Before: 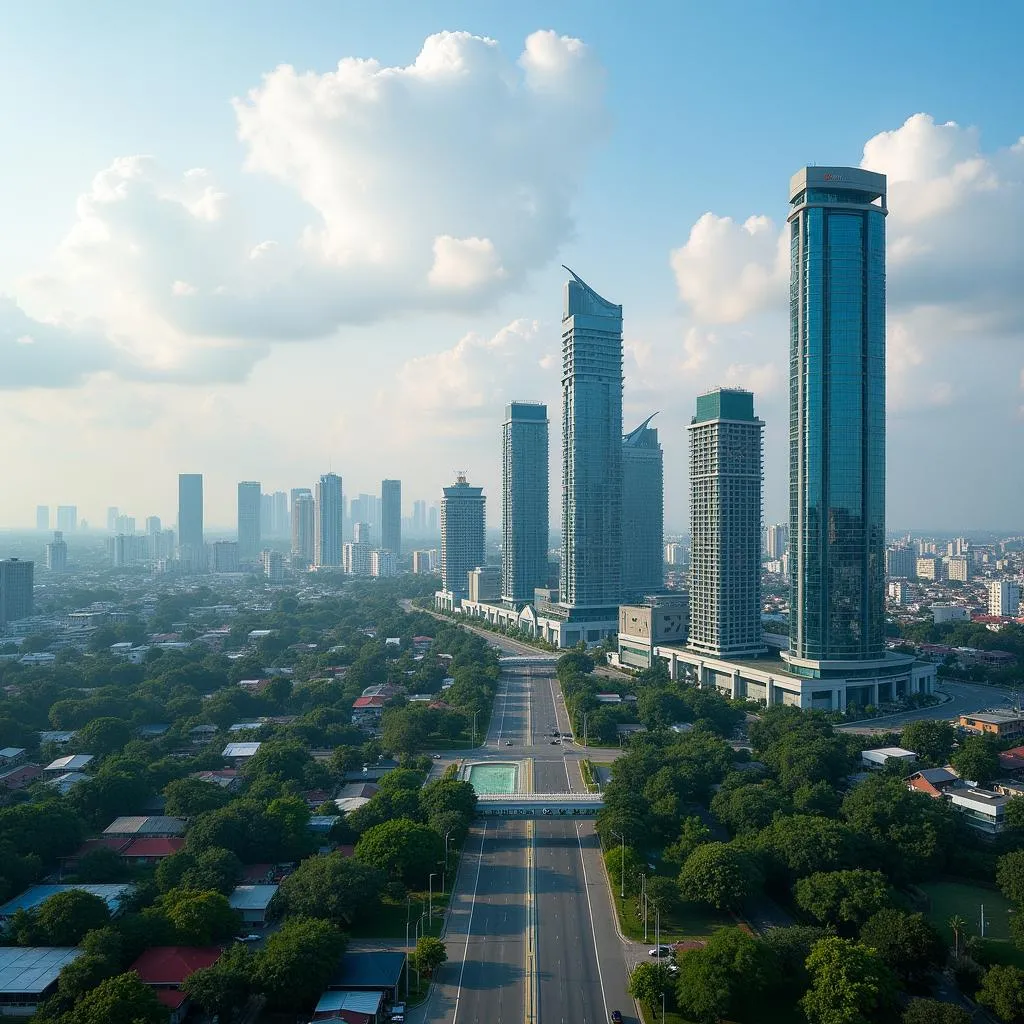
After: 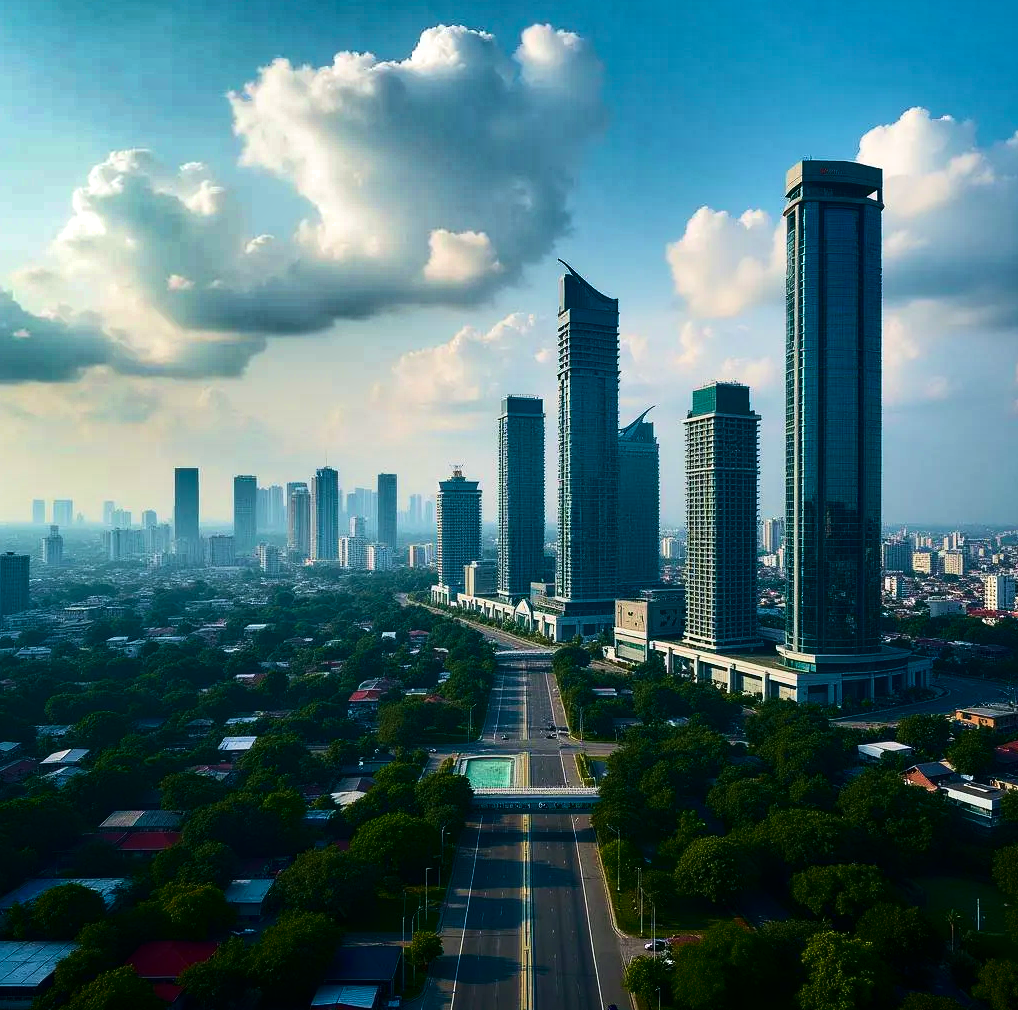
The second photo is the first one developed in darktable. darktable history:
exposure: black level correction -0.004, exposure 0.033 EV, compensate highlight preservation false
crop: left 0.422%, top 0.648%, right 0.133%, bottom 0.634%
contrast brightness saturation: contrast 0.235, brightness -0.23, saturation 0.143
shadows and highlights: shadows 20.98, highlights -81.57, soften with gaussian
velvia: strength 45.46%
